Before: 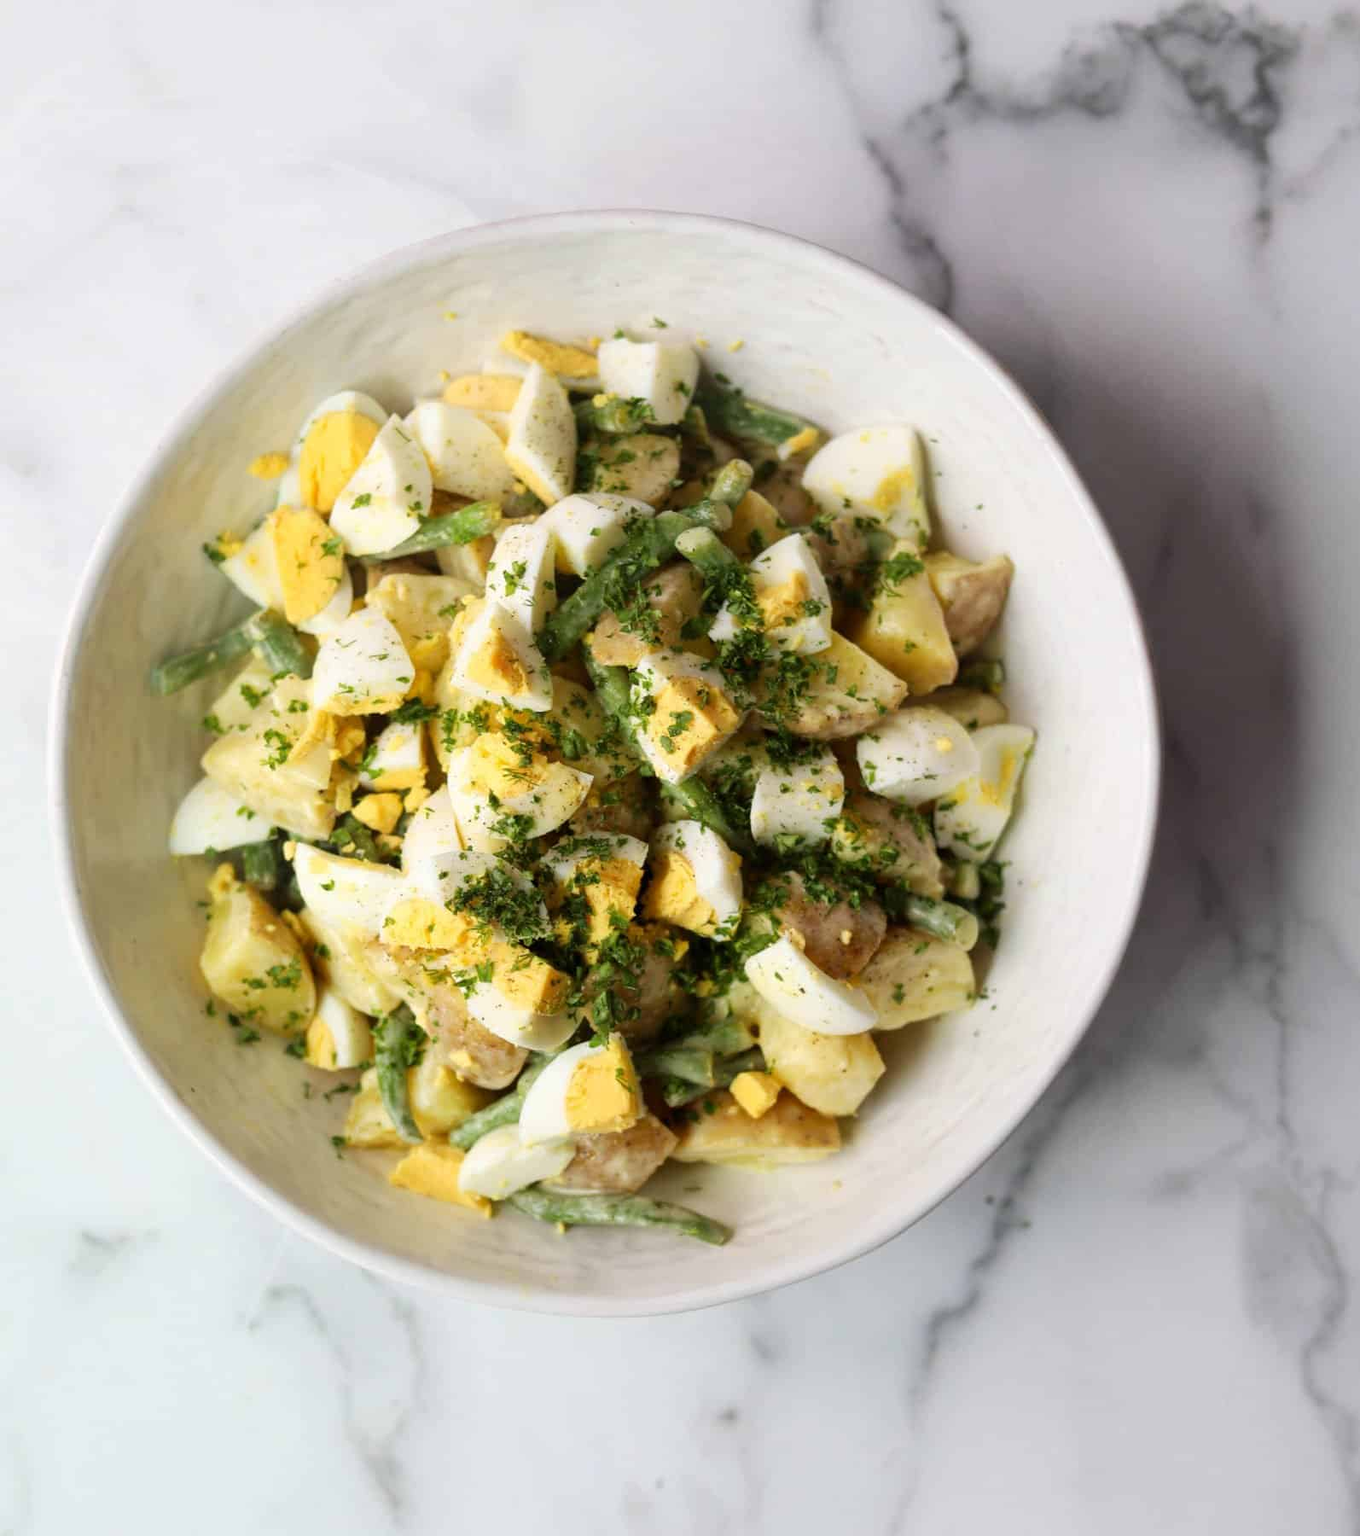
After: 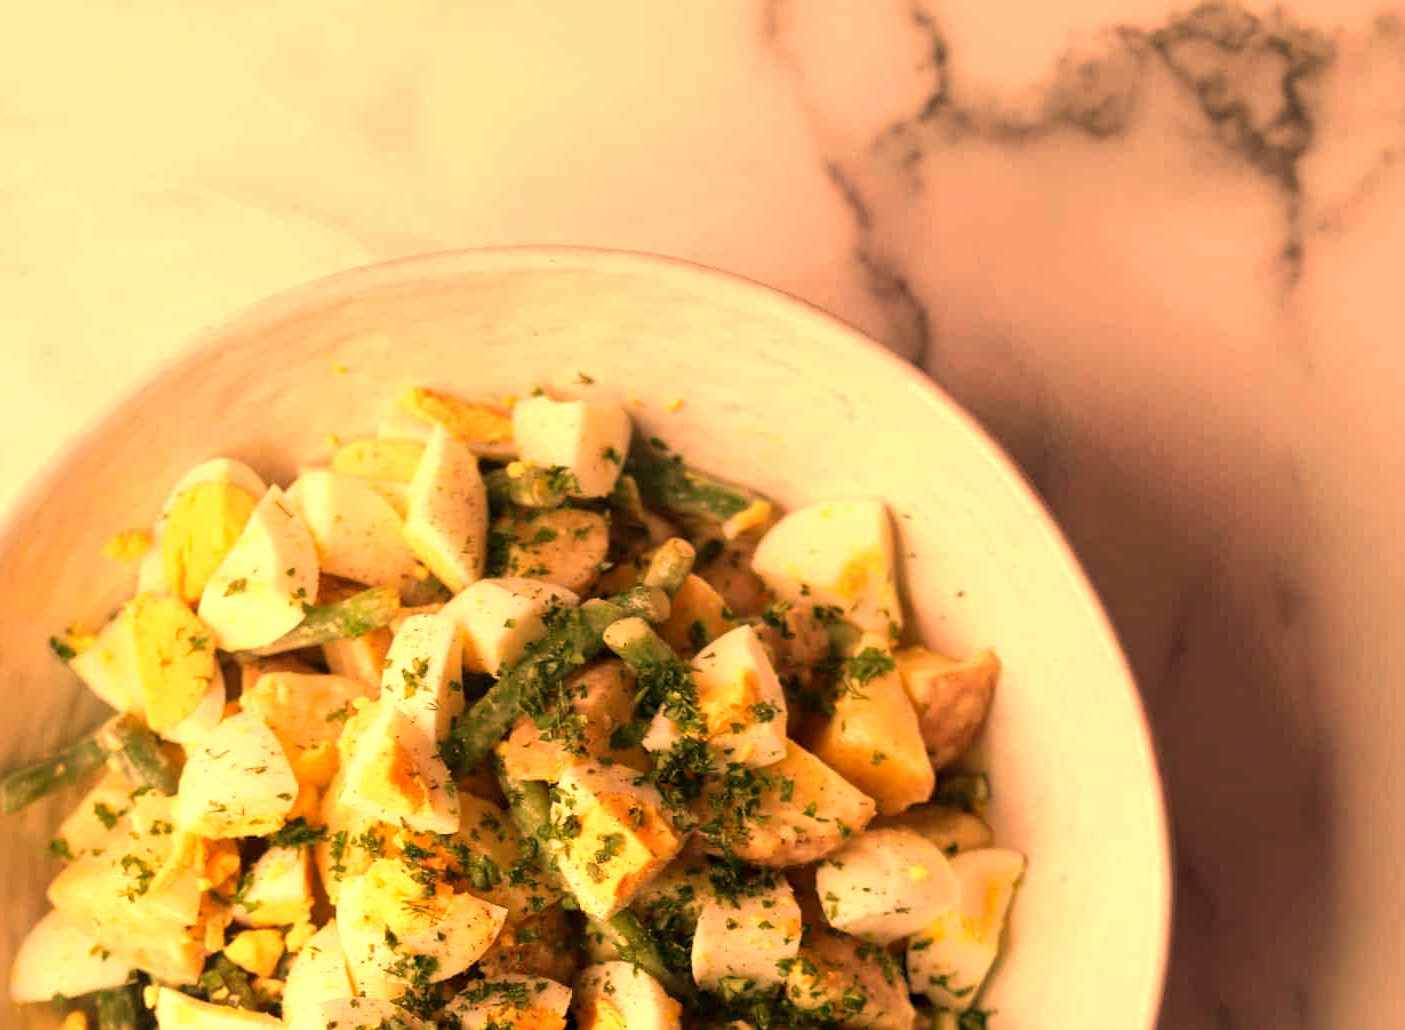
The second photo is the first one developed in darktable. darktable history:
crop and rotate: left 11.812%, bottom 42.776%
velvia: on, module defaults
exposure: black level correction 0, compensate exposure bias true, compensate highlight preservation false
haze removal: compatibility mode true, adaptive false
white balance: red 1.467, blue 0.684
